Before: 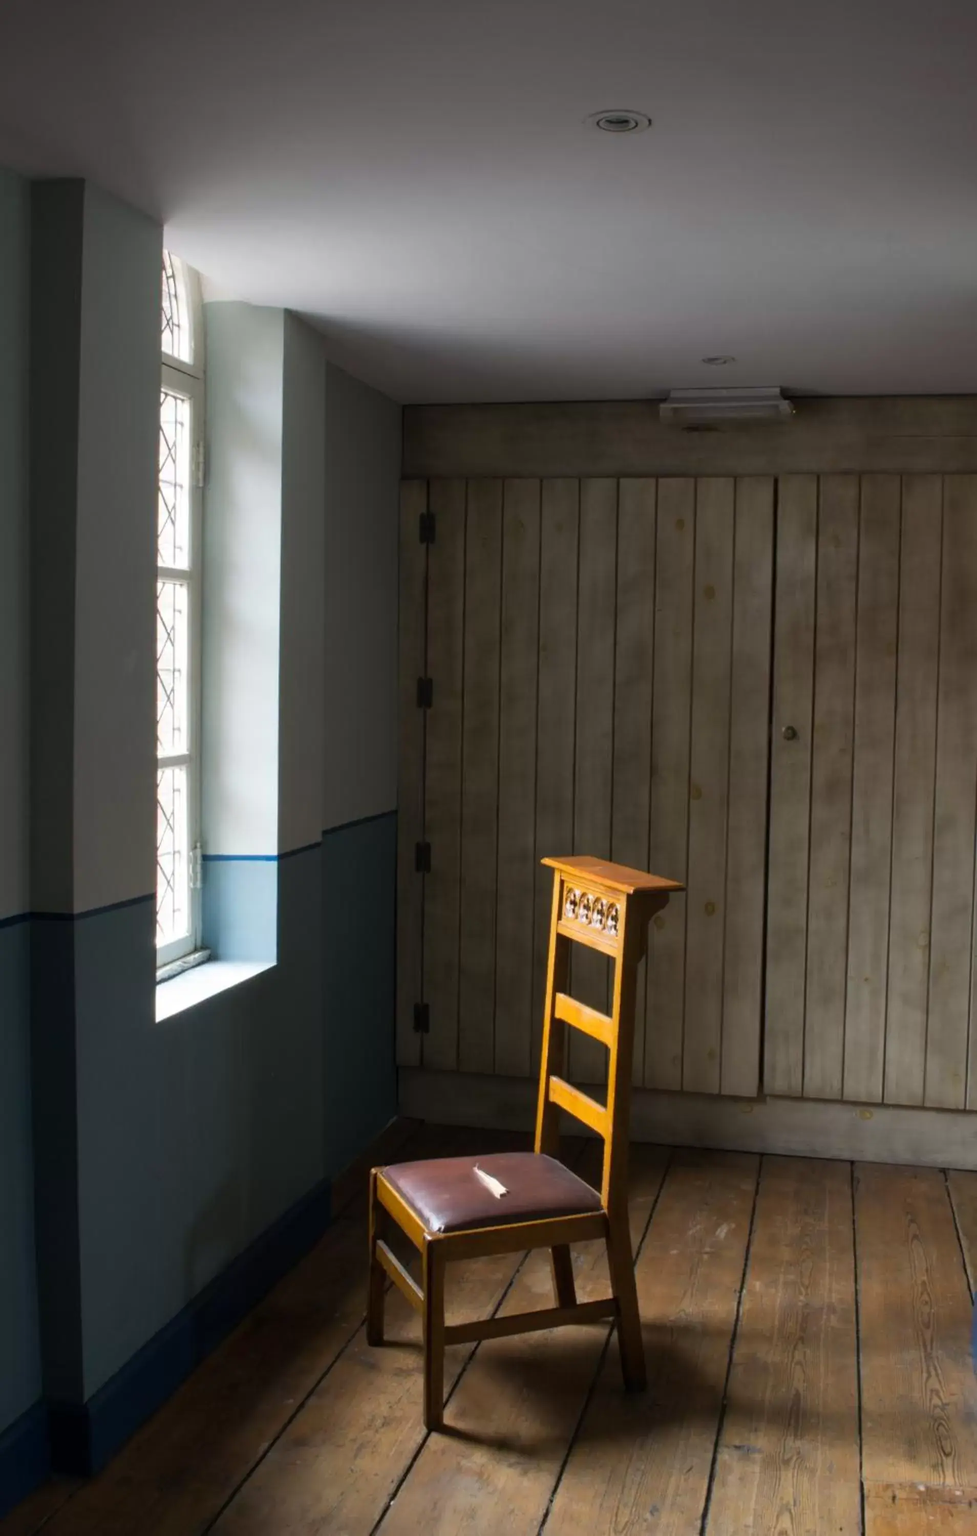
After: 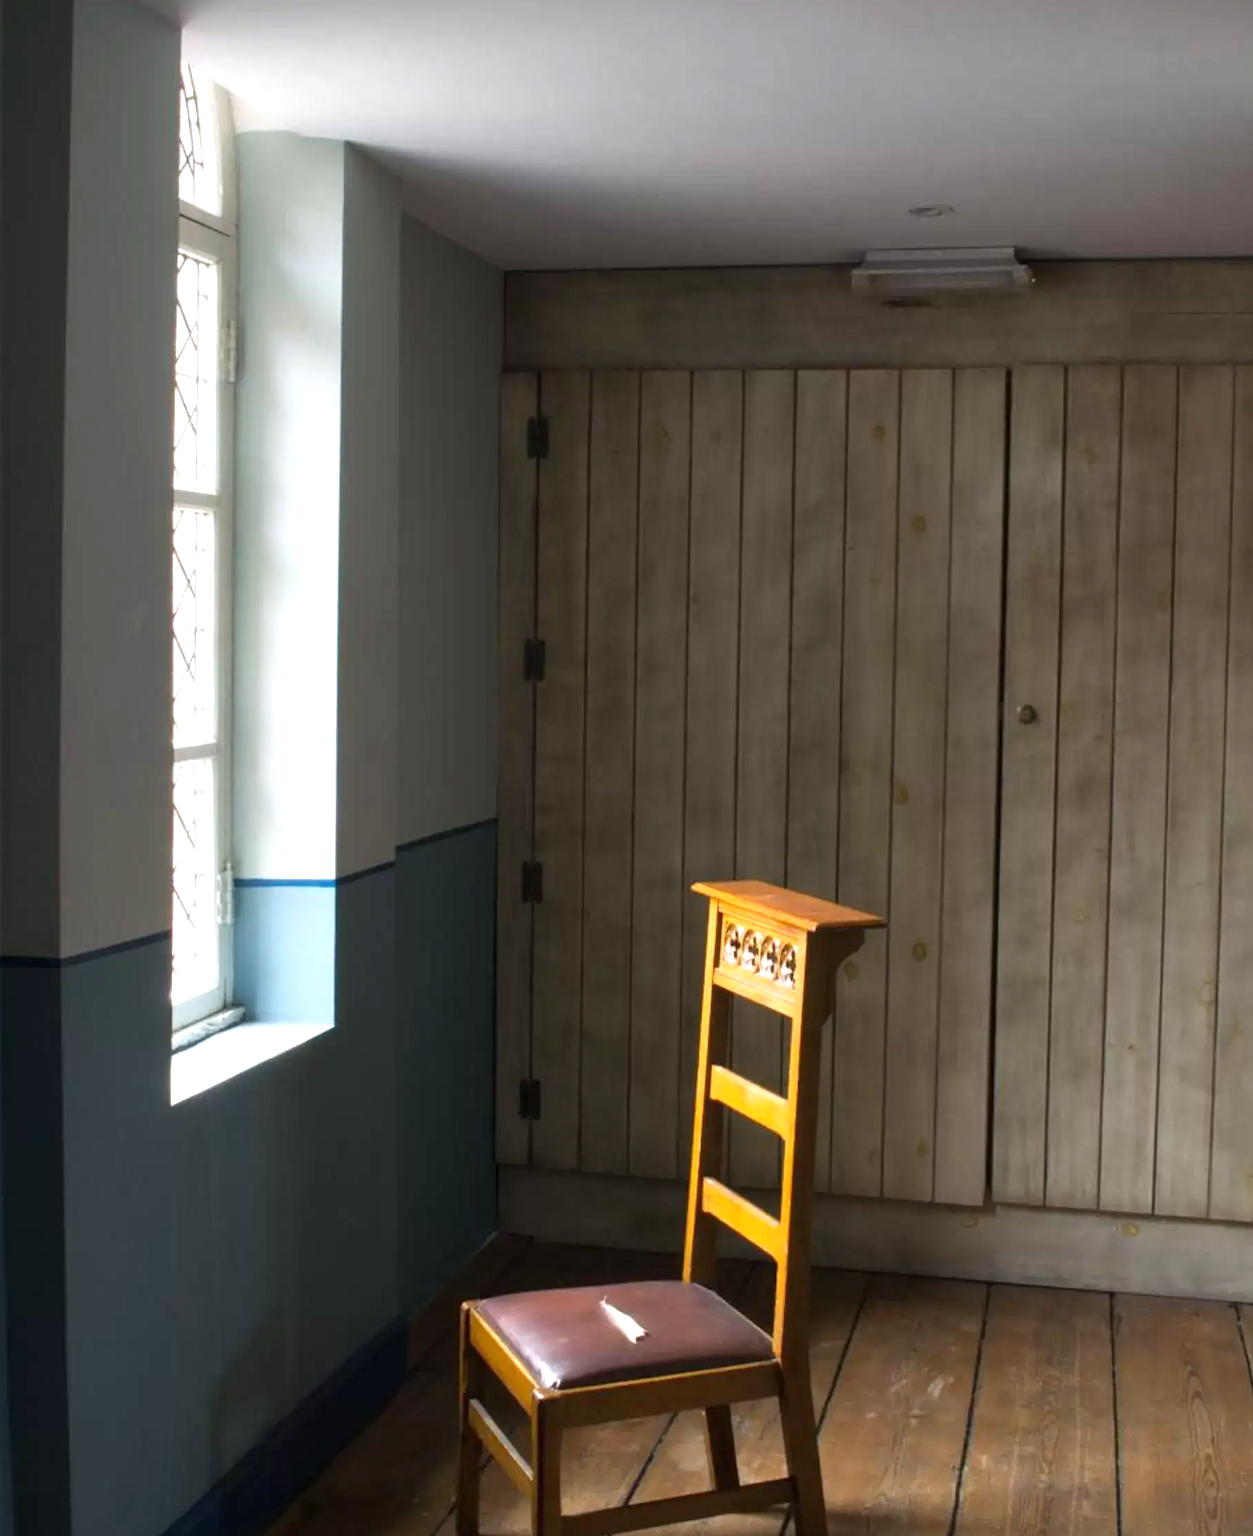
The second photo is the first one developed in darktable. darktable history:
exposure: exposure 0.6 EV, compensate highlight preservation false
tone equalizer: on, module defaults
crop and rotate: left 2.991%, top 13.302%, right 1.981%, bottom 12.636%
